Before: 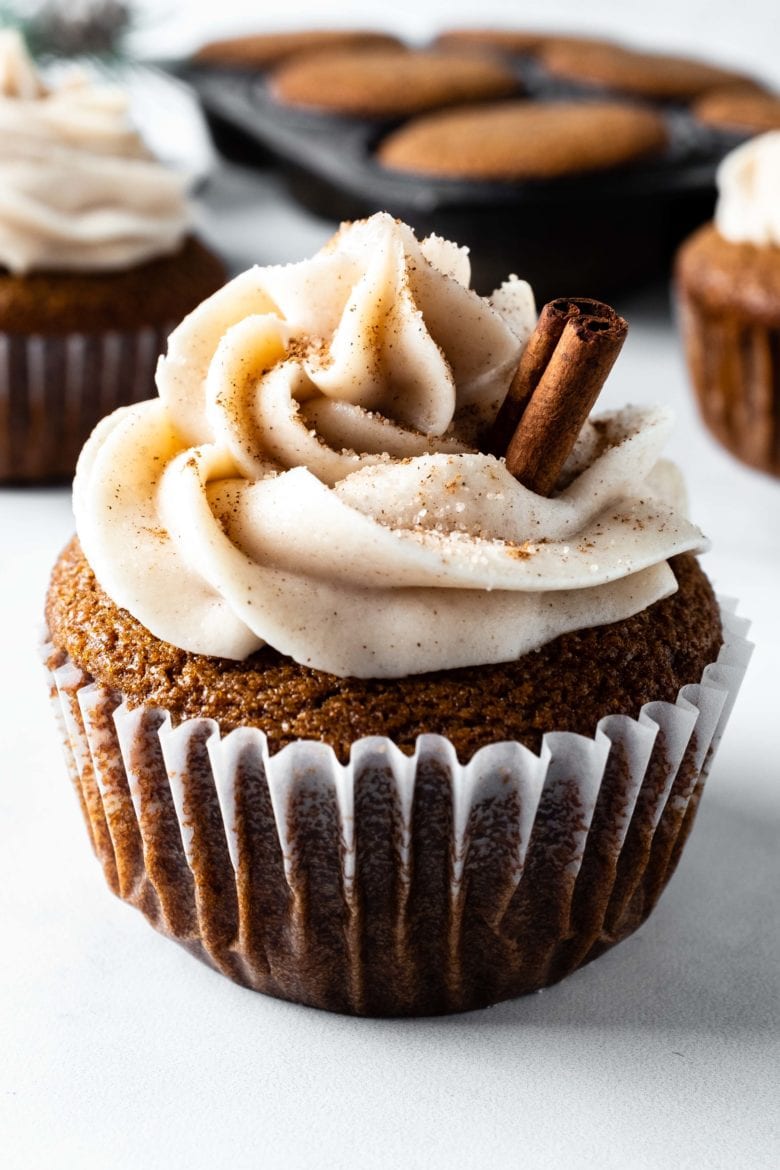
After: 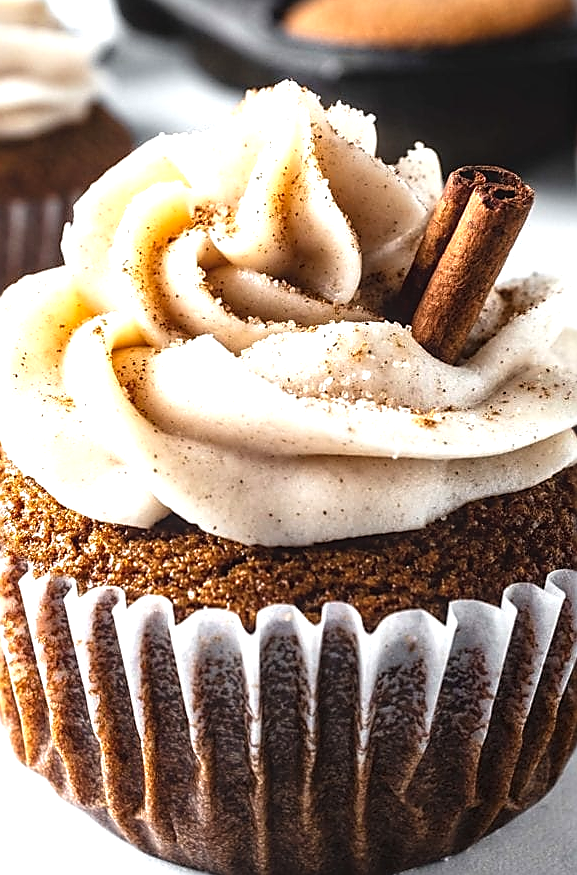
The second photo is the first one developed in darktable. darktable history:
crop and rotate: left 12.155%, top 11.361%, right 13.842%, bottom 13.836%
sharpen: radius 1.374, amount 1.242, threshold 0.634
exposure: black level correction -0.002, exposure 0.708 EV, compensate exposure bias true, compensate highlight preservation false
local contrast: on, module defaults
